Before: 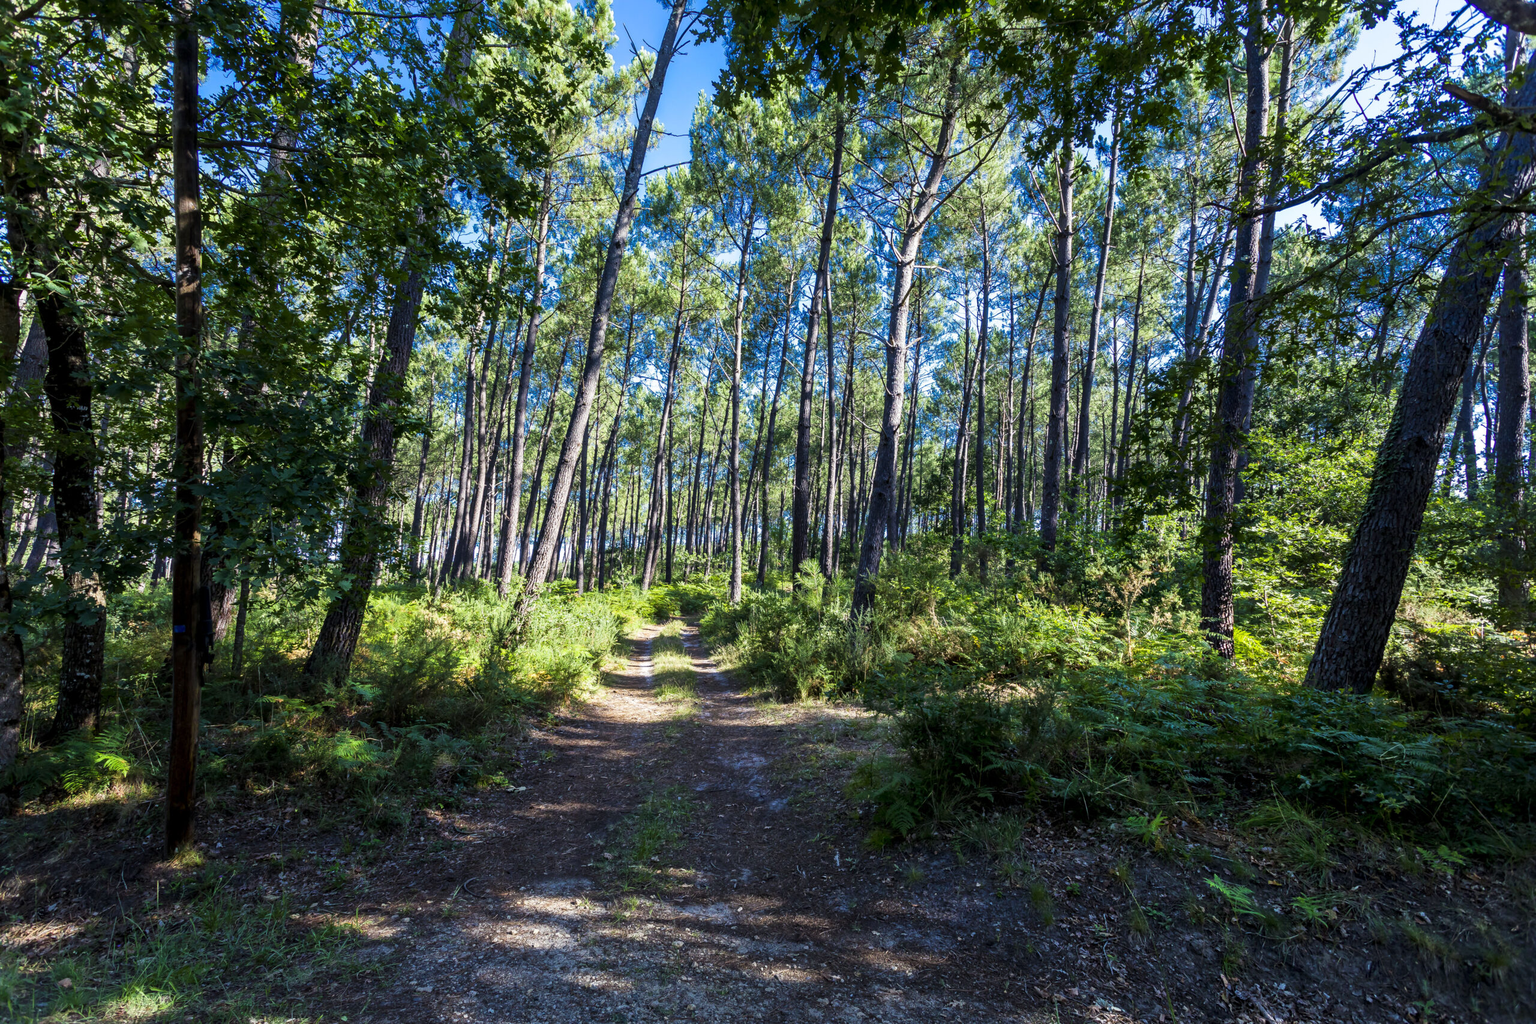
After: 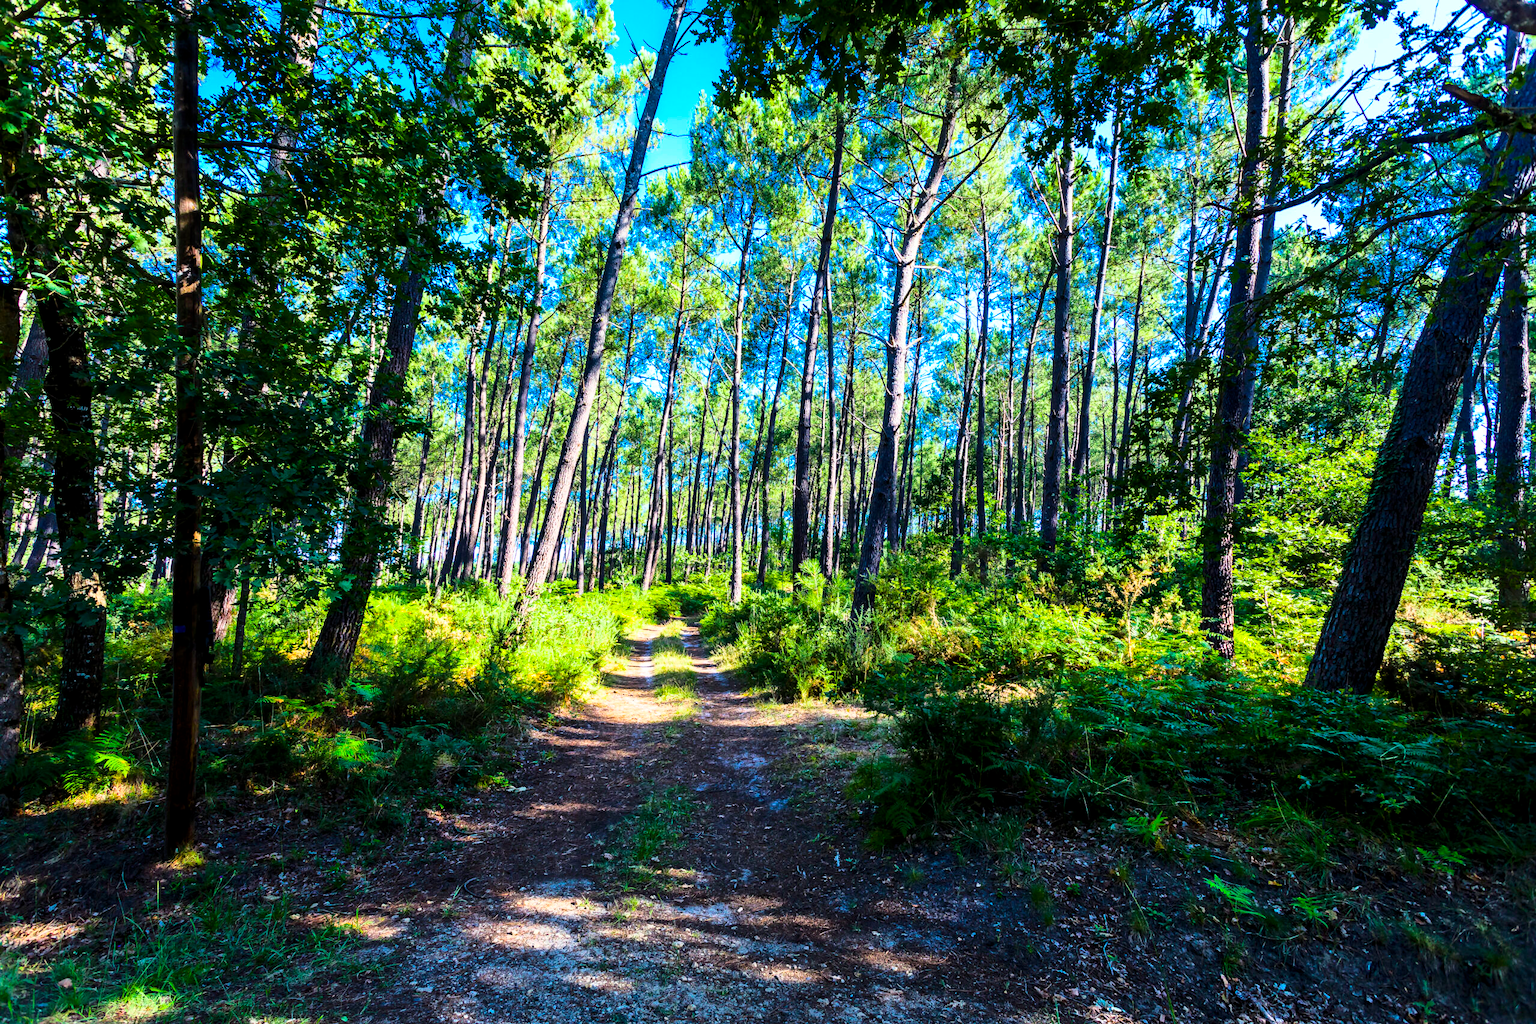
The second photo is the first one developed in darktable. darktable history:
color balance rgb: linear chroma grading › global chroma 9.799%, perceptual saturation grading › global saturation 29.449%
base curve: curves: ch0 [(0, 0) (0.028, 0.03) (0.121, 0.232) (0.46, 0.748) (0.859, 0.968) (1, 1)]
